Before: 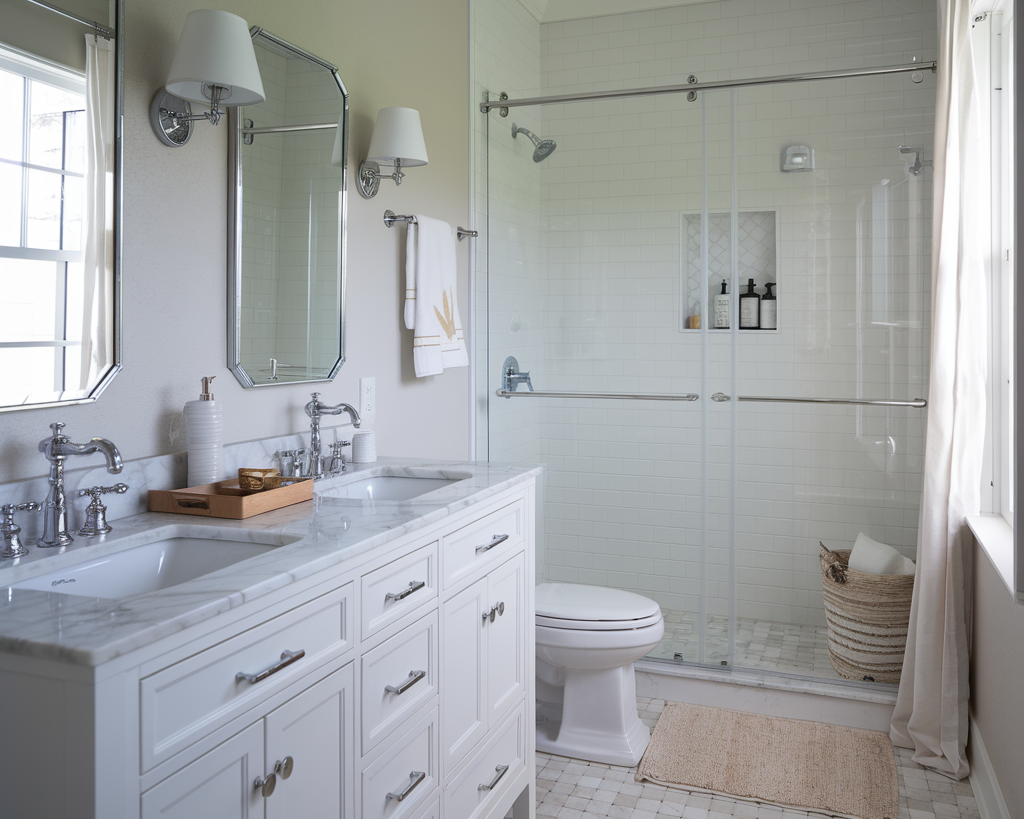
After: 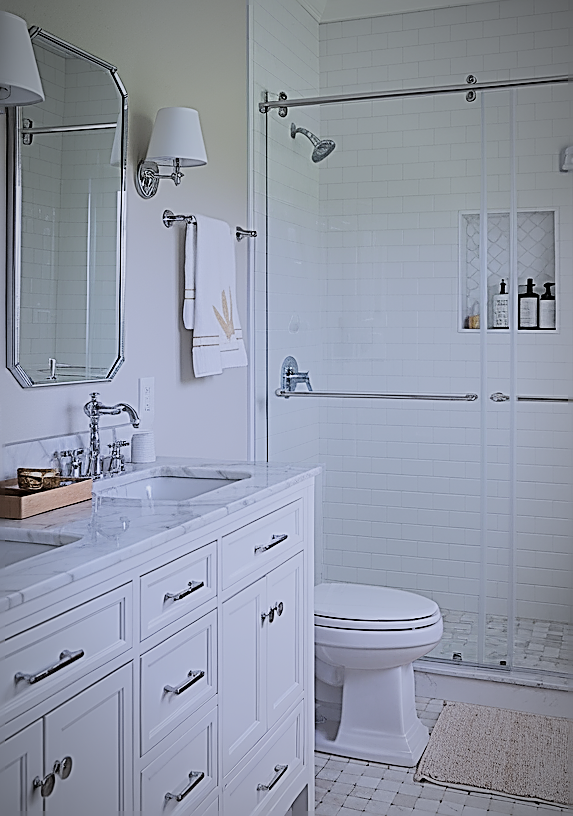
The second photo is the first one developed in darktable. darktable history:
filmic rgb: black relative exposure -7.65 EV, white relative exposure 4.56 EV, hardness 3.61, contrast 1.05
white balance: red 0.967, blue 1.119, emerald 0.756
sharpen: amount 2
vignetting: fall-off radius 60%, automatic ratio true
crop: left 21.674%, right 22.086%
